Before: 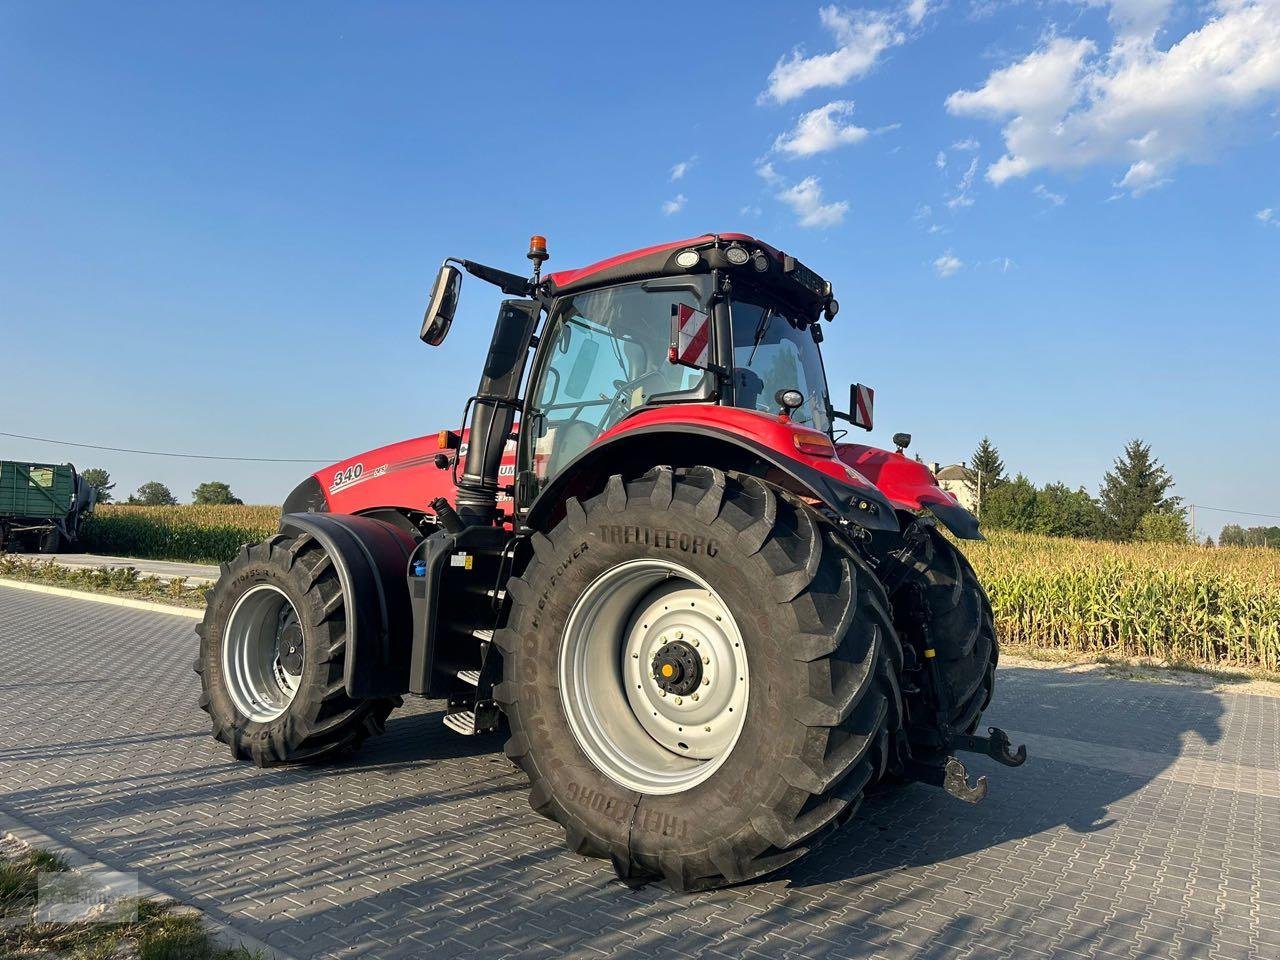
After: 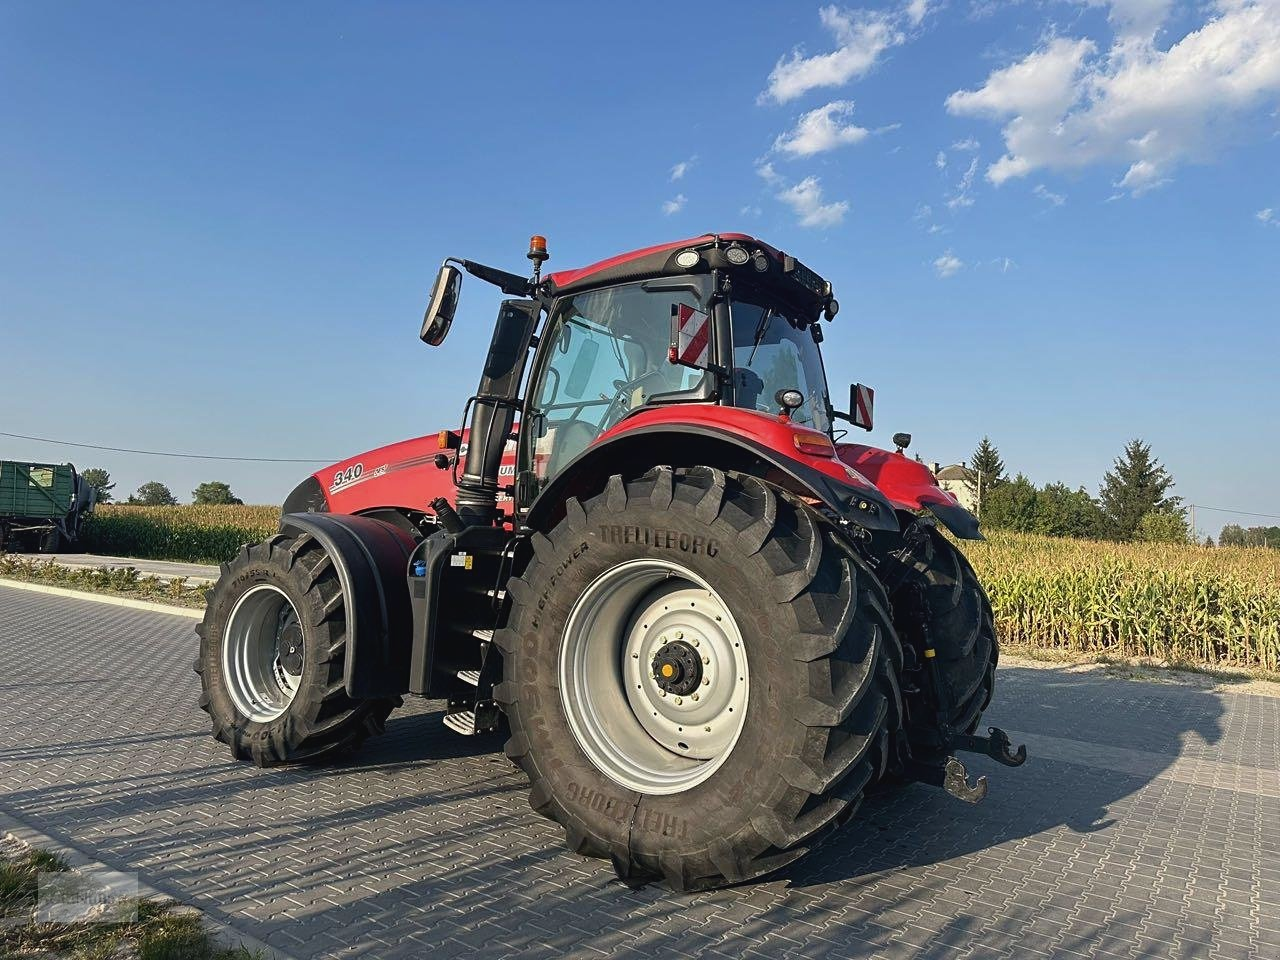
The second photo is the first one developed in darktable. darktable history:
contrast brightness saturation: contrast -0.08, brightness -0.04, saturation -0.11
sharpen: amount 0.2
